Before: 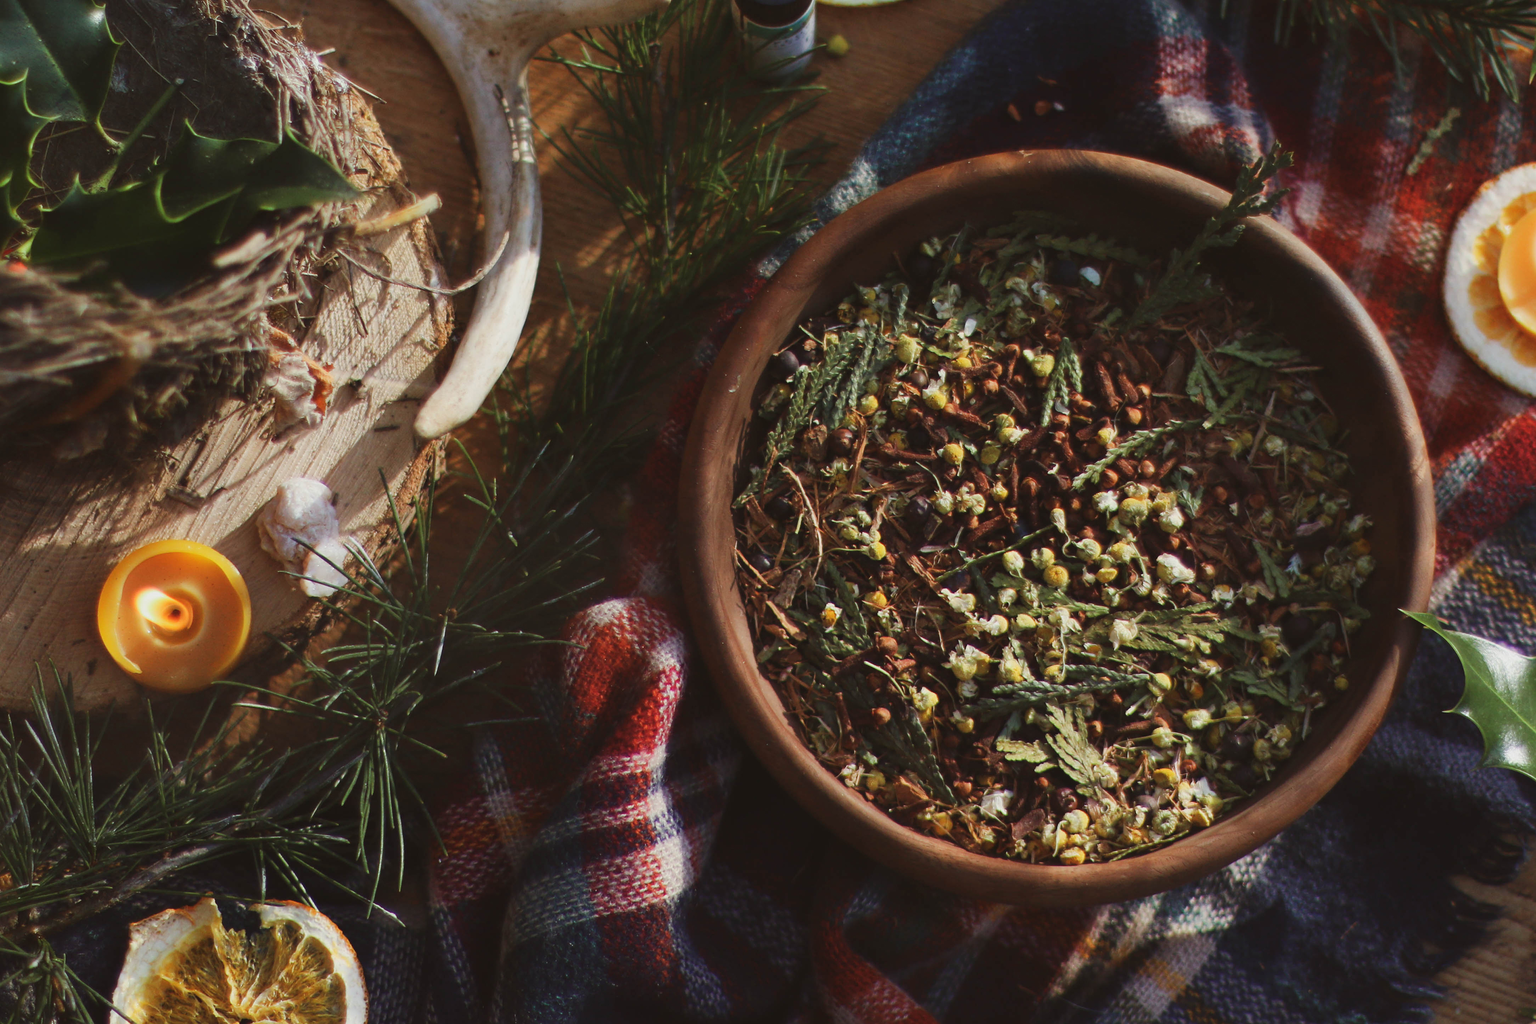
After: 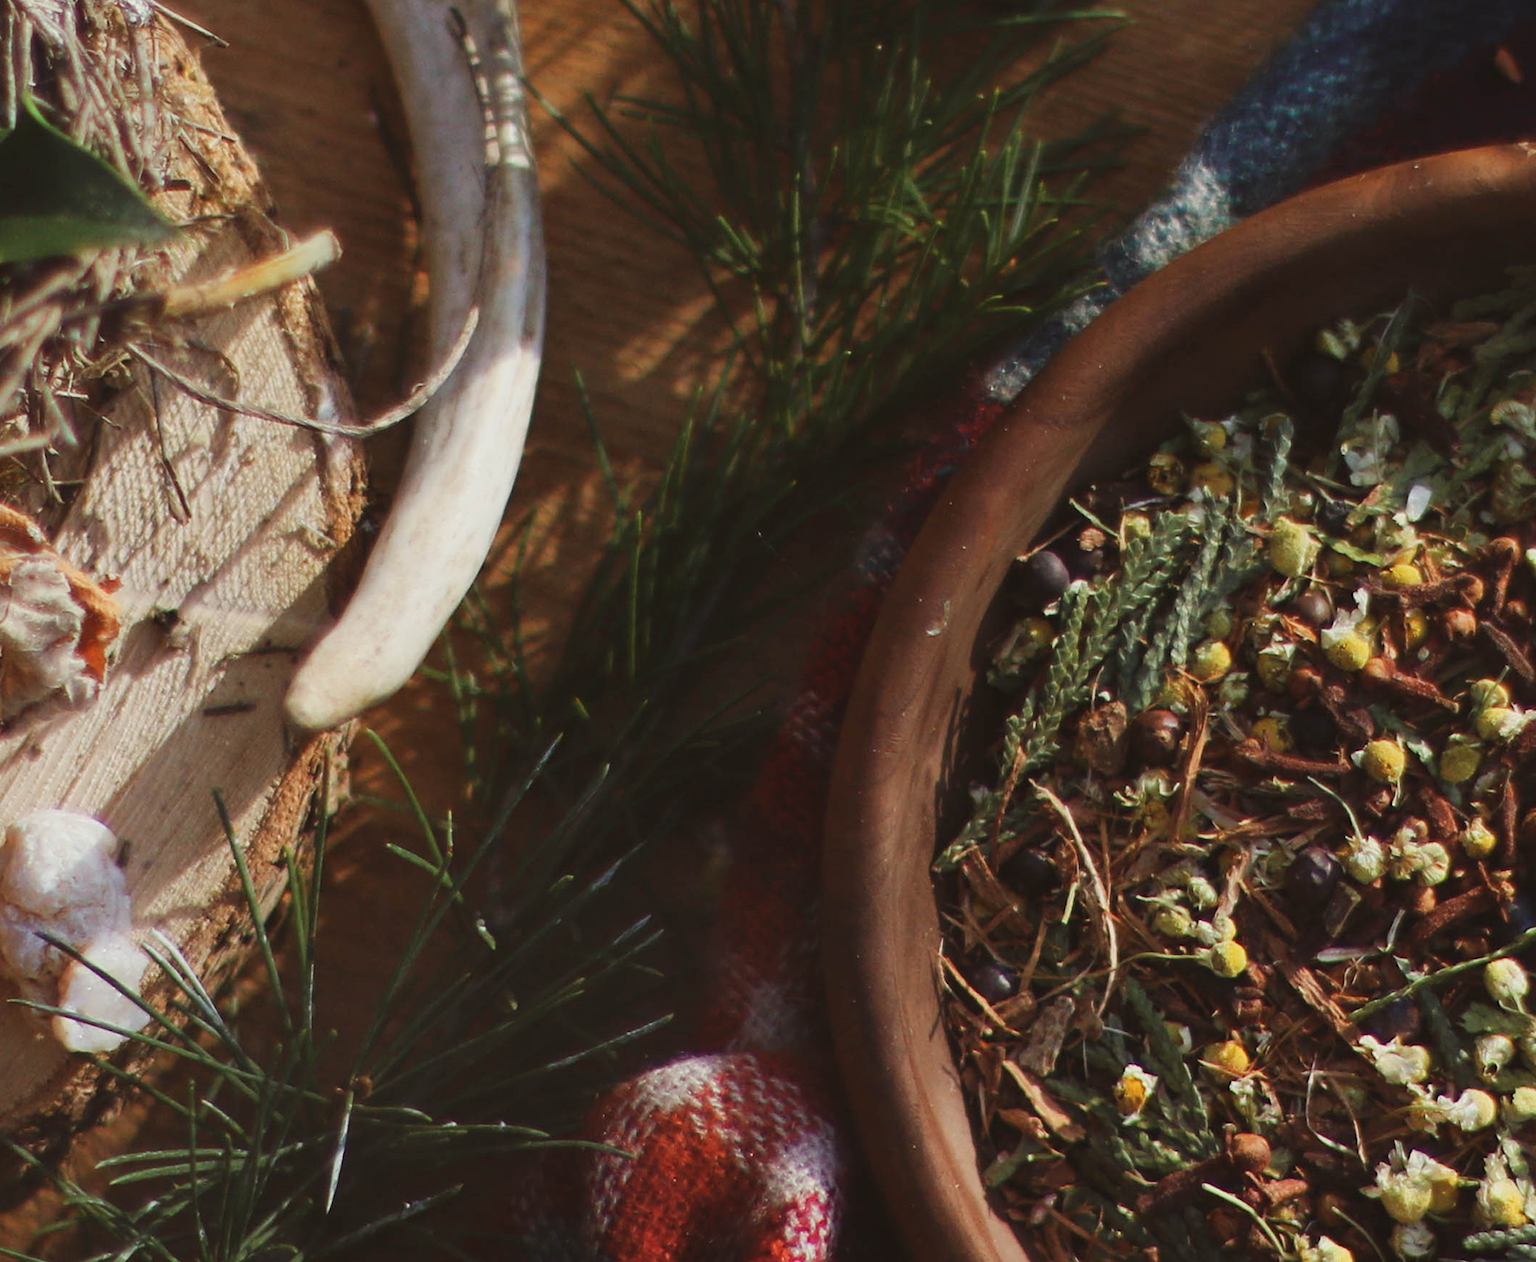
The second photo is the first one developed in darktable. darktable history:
crop: left 17.863%, top 7.897%, right 33.06%, bottom 31.634%
